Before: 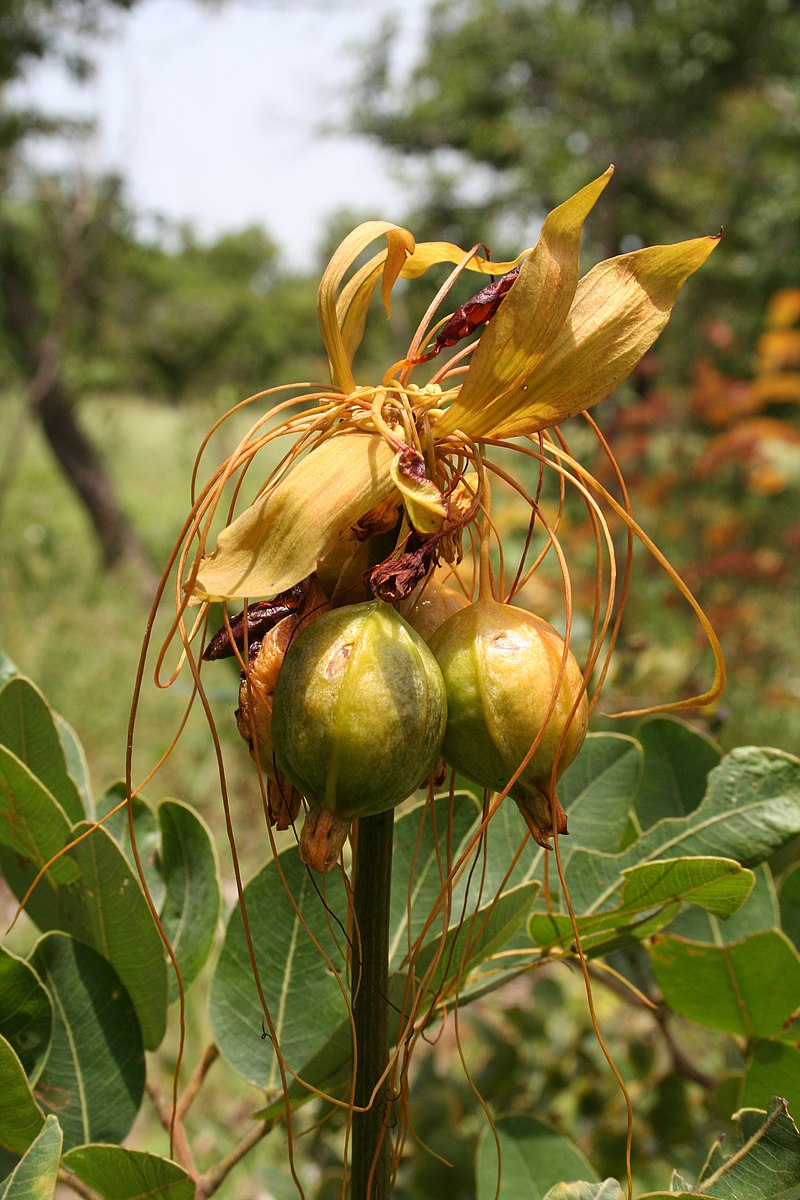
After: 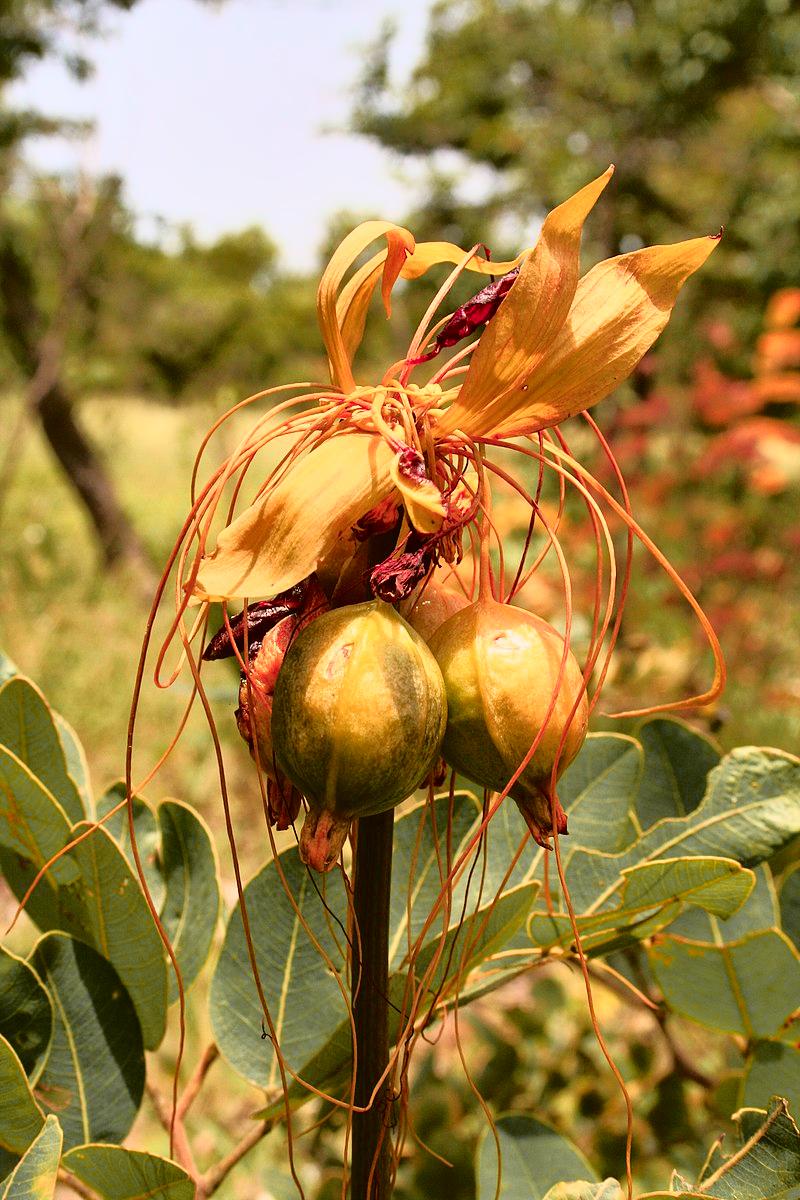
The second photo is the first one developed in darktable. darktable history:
tone curve: curves: ch0 [(0, 0.015) (0.091, 0.055) (0.184, 0.159) (0.304, 0.382) (0.492, 0.579) (0.628, 0.755) (0.832, 0.932) (0.984, 0.963)]; ch1 [(0, 0) (0.34, 0.235) (0.493, 0.5) (0.554, 0.56) (0.764, 0.815) (1, 1)]; ch2 [(0, 0) (0.44, 0.458) (0.476, 0.477) (0.542, 0.586) (0.674, 0.724) (1, 1)], color space Lab, independent channels, preserve colors none
shadows and highlights: soften with gaussian
color zones: curves: ch1 [(0.29, 0.492) (0.373, 0.185) (0.509, 0.481)]; ch2 [(0.25, 0.462) (0.749, 0.457)], mix 40.67%
